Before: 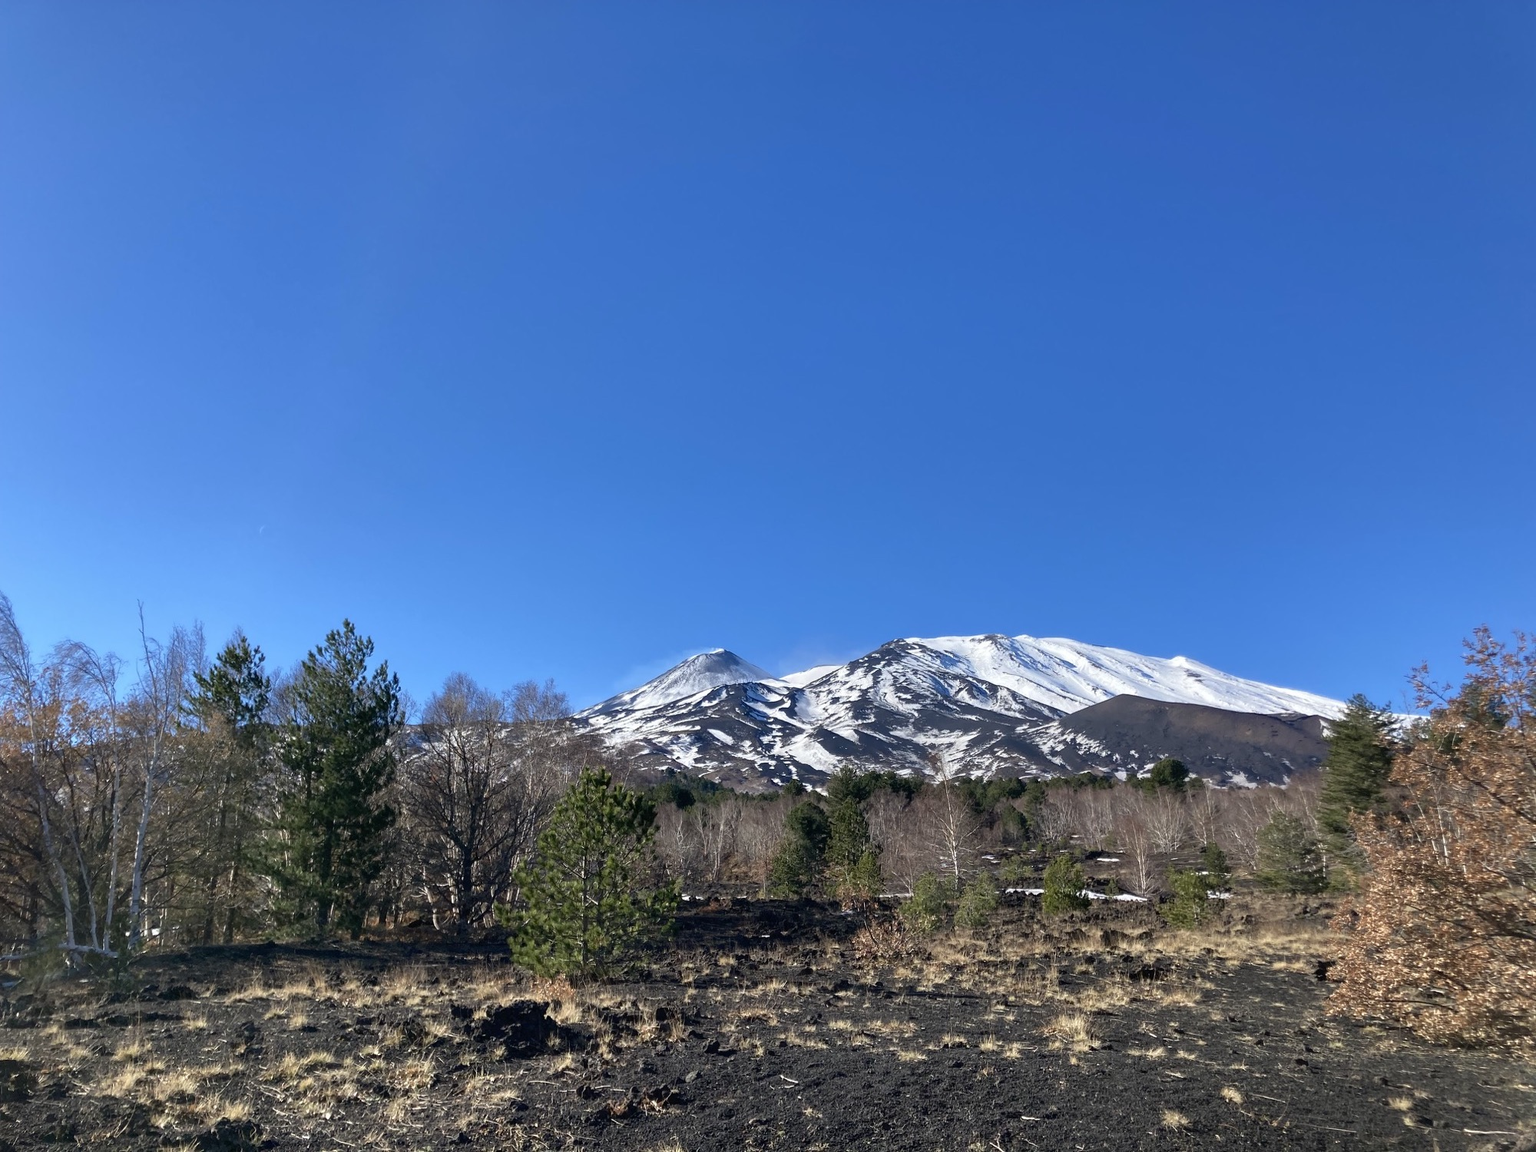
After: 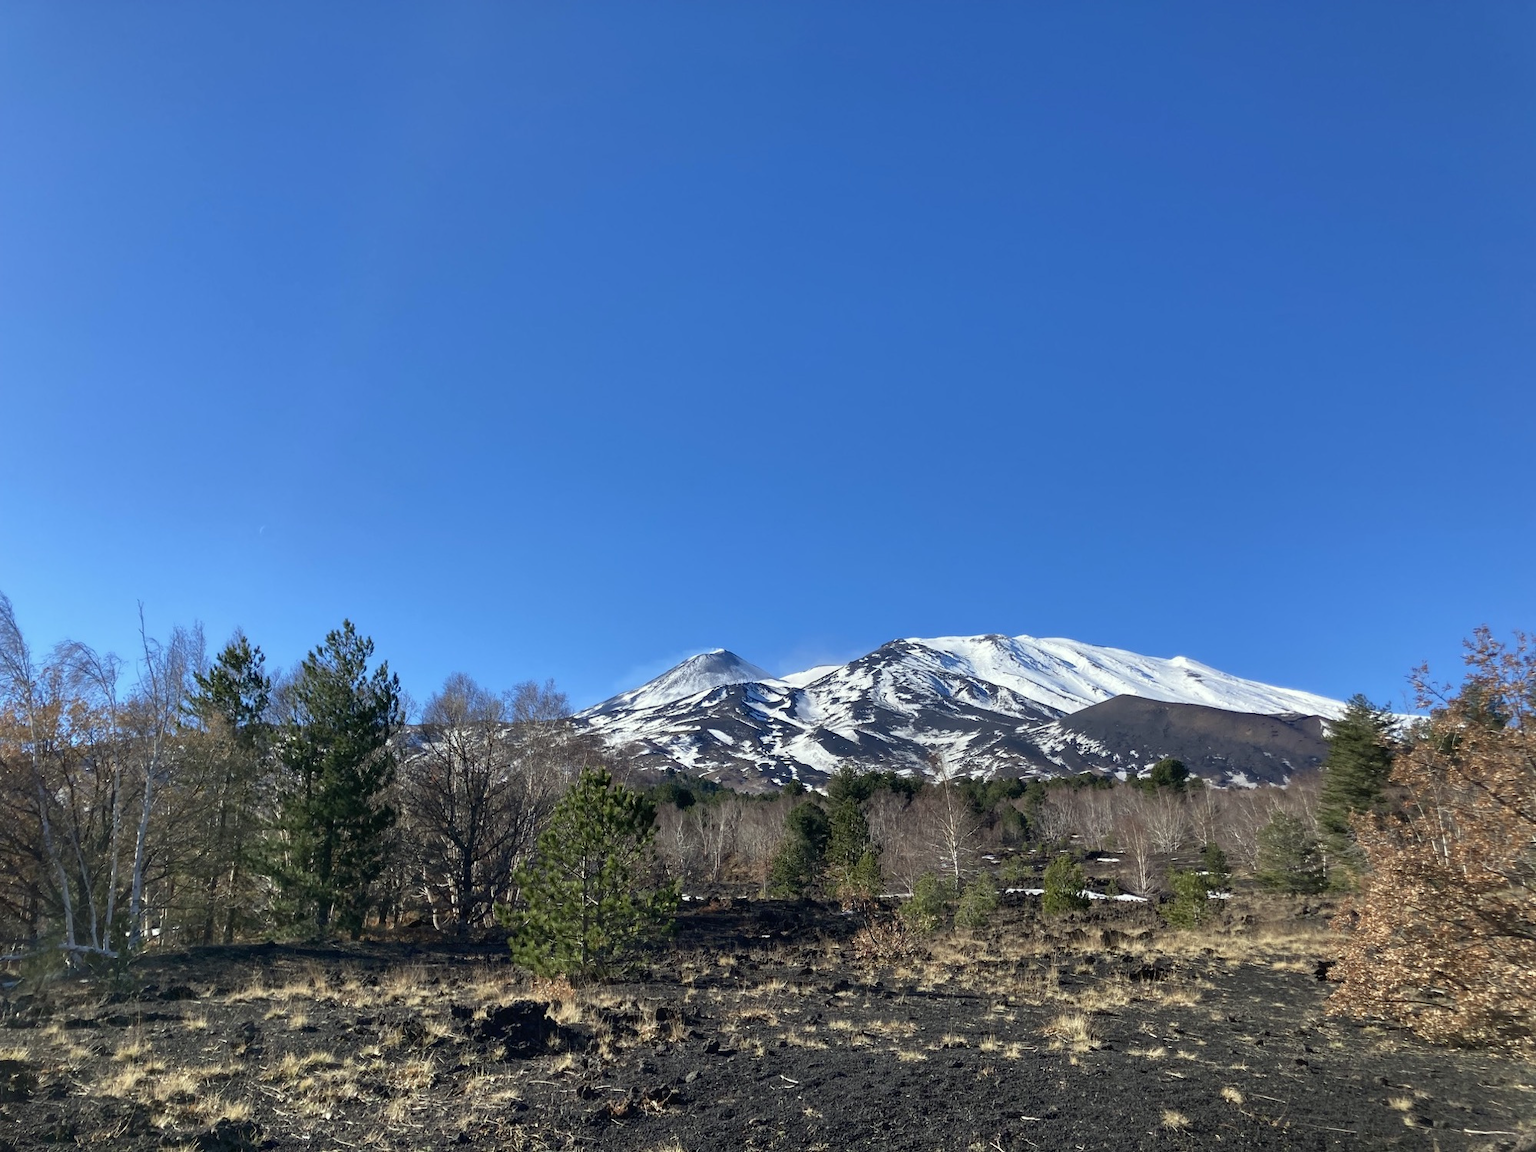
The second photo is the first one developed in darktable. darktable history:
color correction: highlights a* -2.66, highlights b* 2.37
